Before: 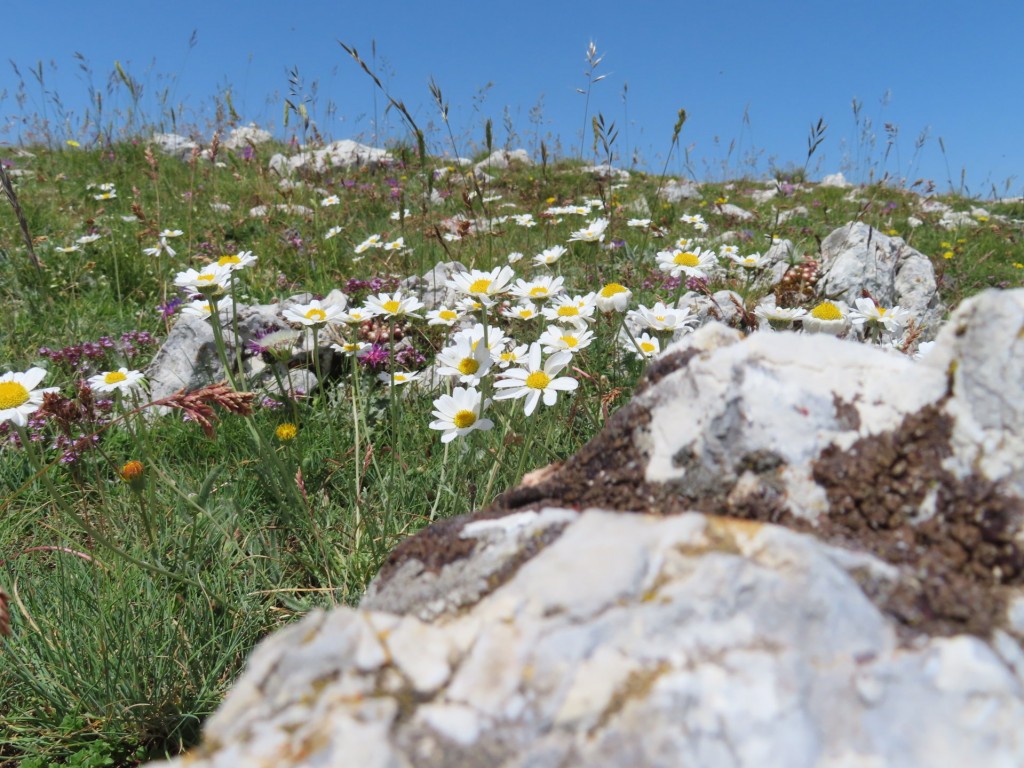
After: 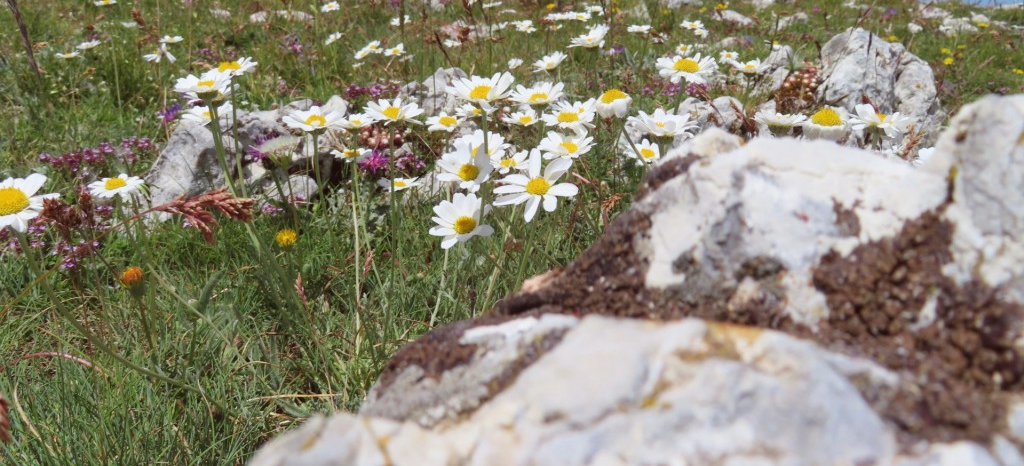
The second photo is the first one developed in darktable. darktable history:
crop and rotate: top 25.357%, bottom 13.942%
exposure: compensate highlight preservation false
color balance: mode lift, gamma, gain (sRGB), lift [1, 1.049, 1, 1]
